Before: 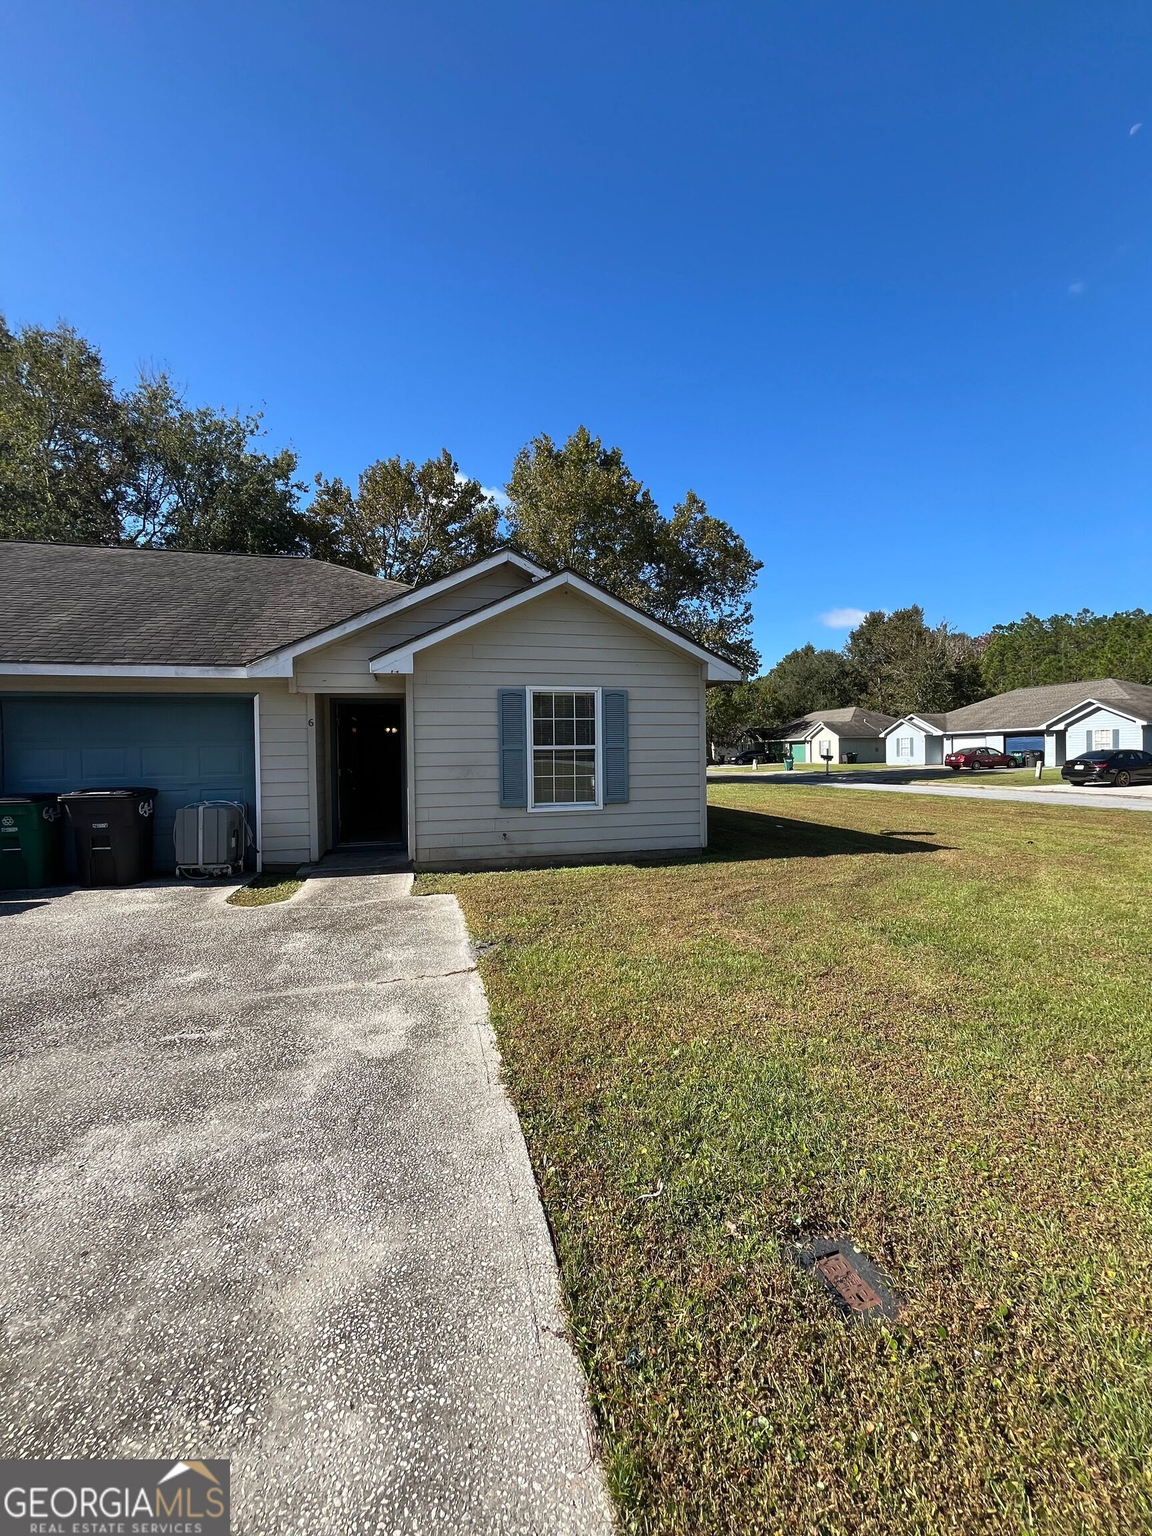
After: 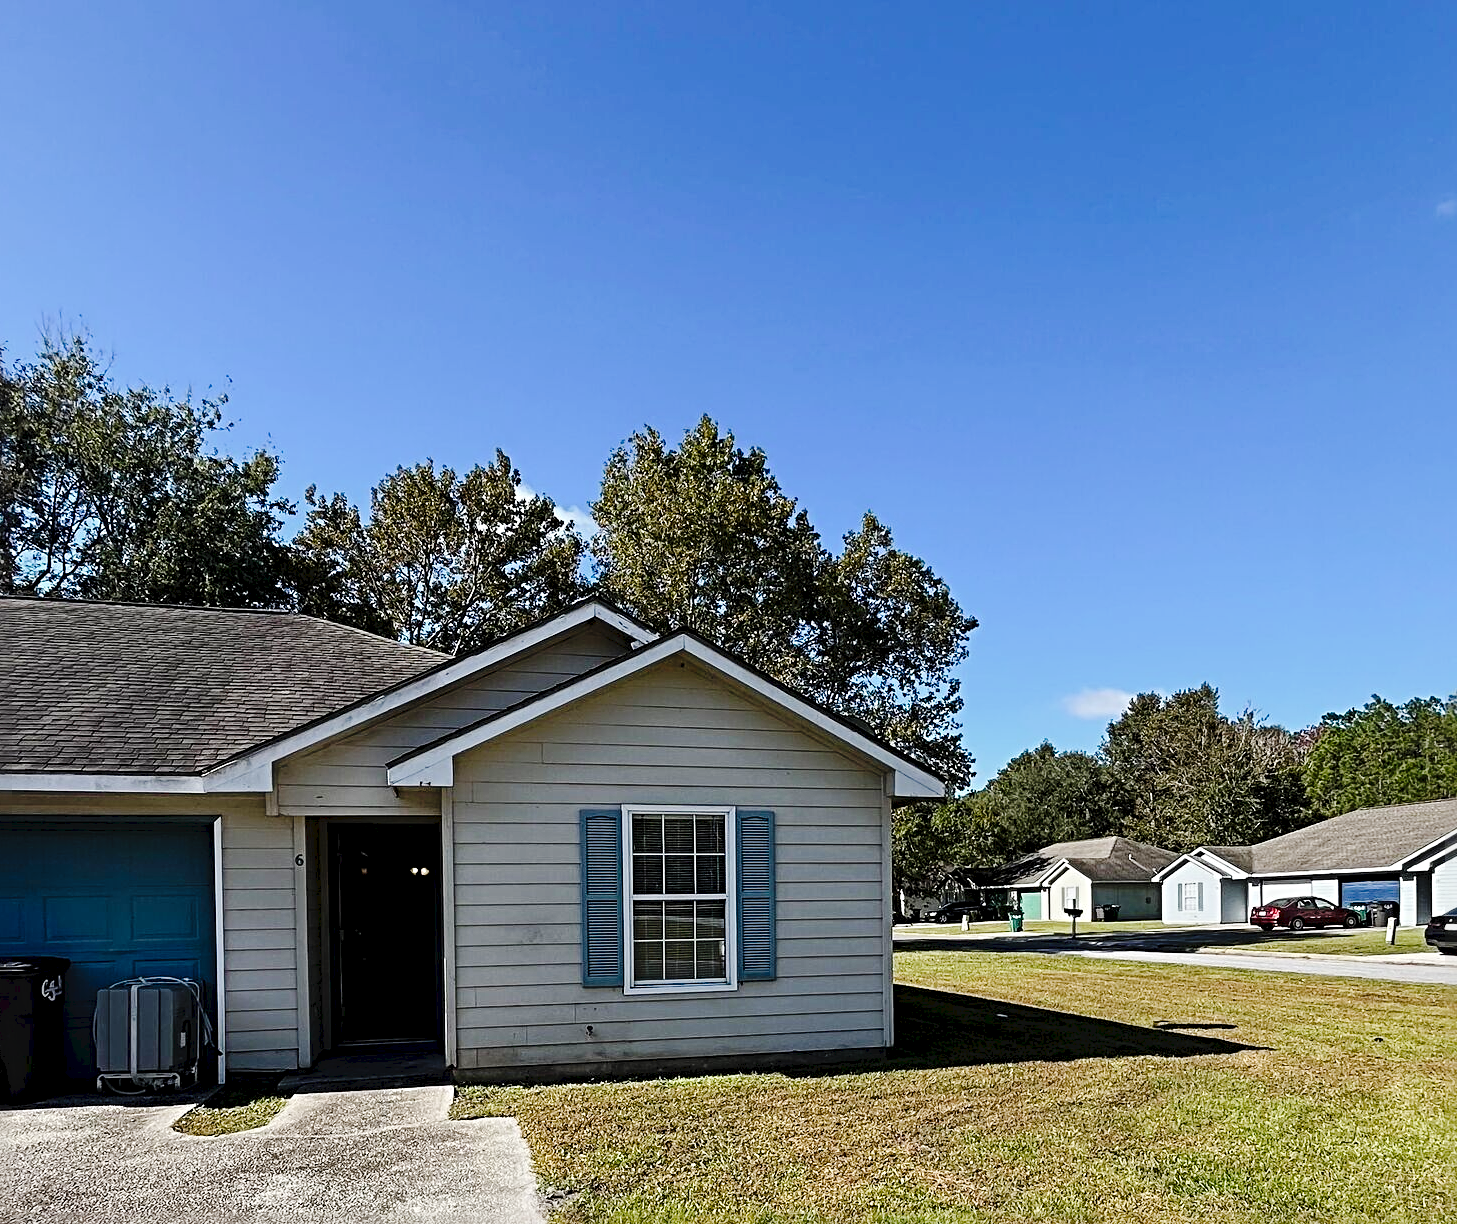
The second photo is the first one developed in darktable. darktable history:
crop and rotate: left 9.675%, top 9.727%, right 5.951%, bottom 37.108%
sharpen: radius 4.912
tone curve: curves: ch0 [(0, 0) (0.003, 0.044) (0.011, 0.045) (0.025, 0.048) (0.044, 0.051) (0.069, 0.065) (0.1, 0.08) (0.136, 0.108) (0.177, 0.152) (0.224, 0.216) (0.277, 0.305) (0.335, 0.392) (0.399, 0.481) (0.468, 0.579) (0.543, 0.658) (0.623, 0.729) (0.709, 0.8) (0.801, 0.867) (0.898, 0.93) (1, 1)], preserve colors none
exposure: black level correction 0.006, exposure -0.225 EV, compensate exposure bias true, compensate highlight preservation false
